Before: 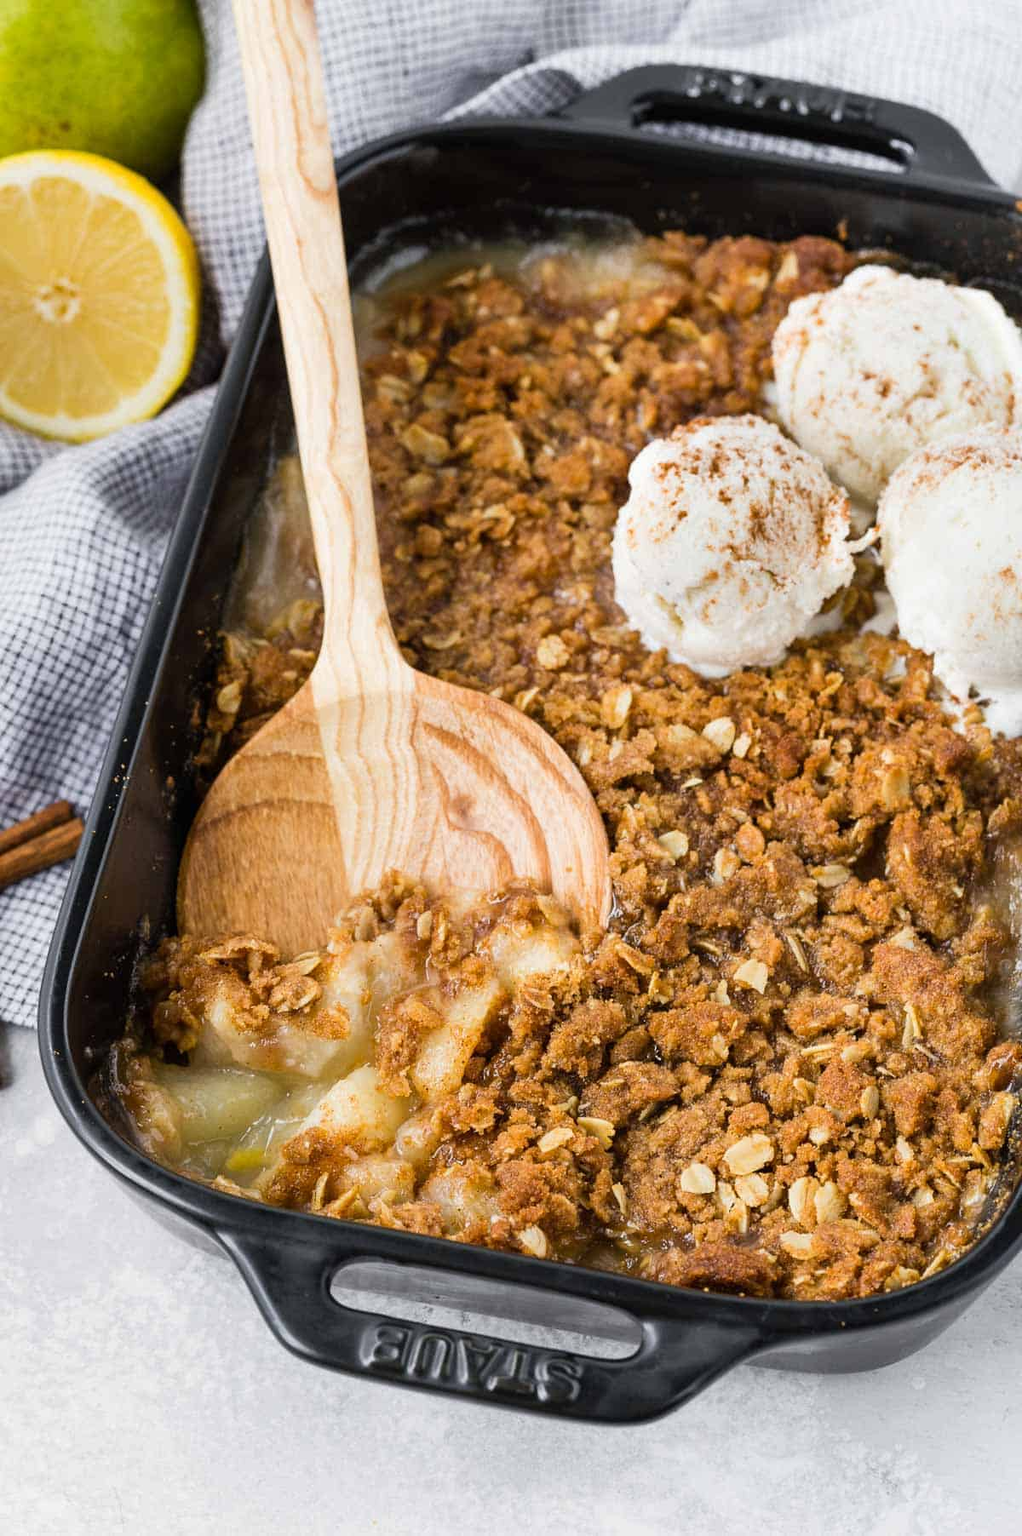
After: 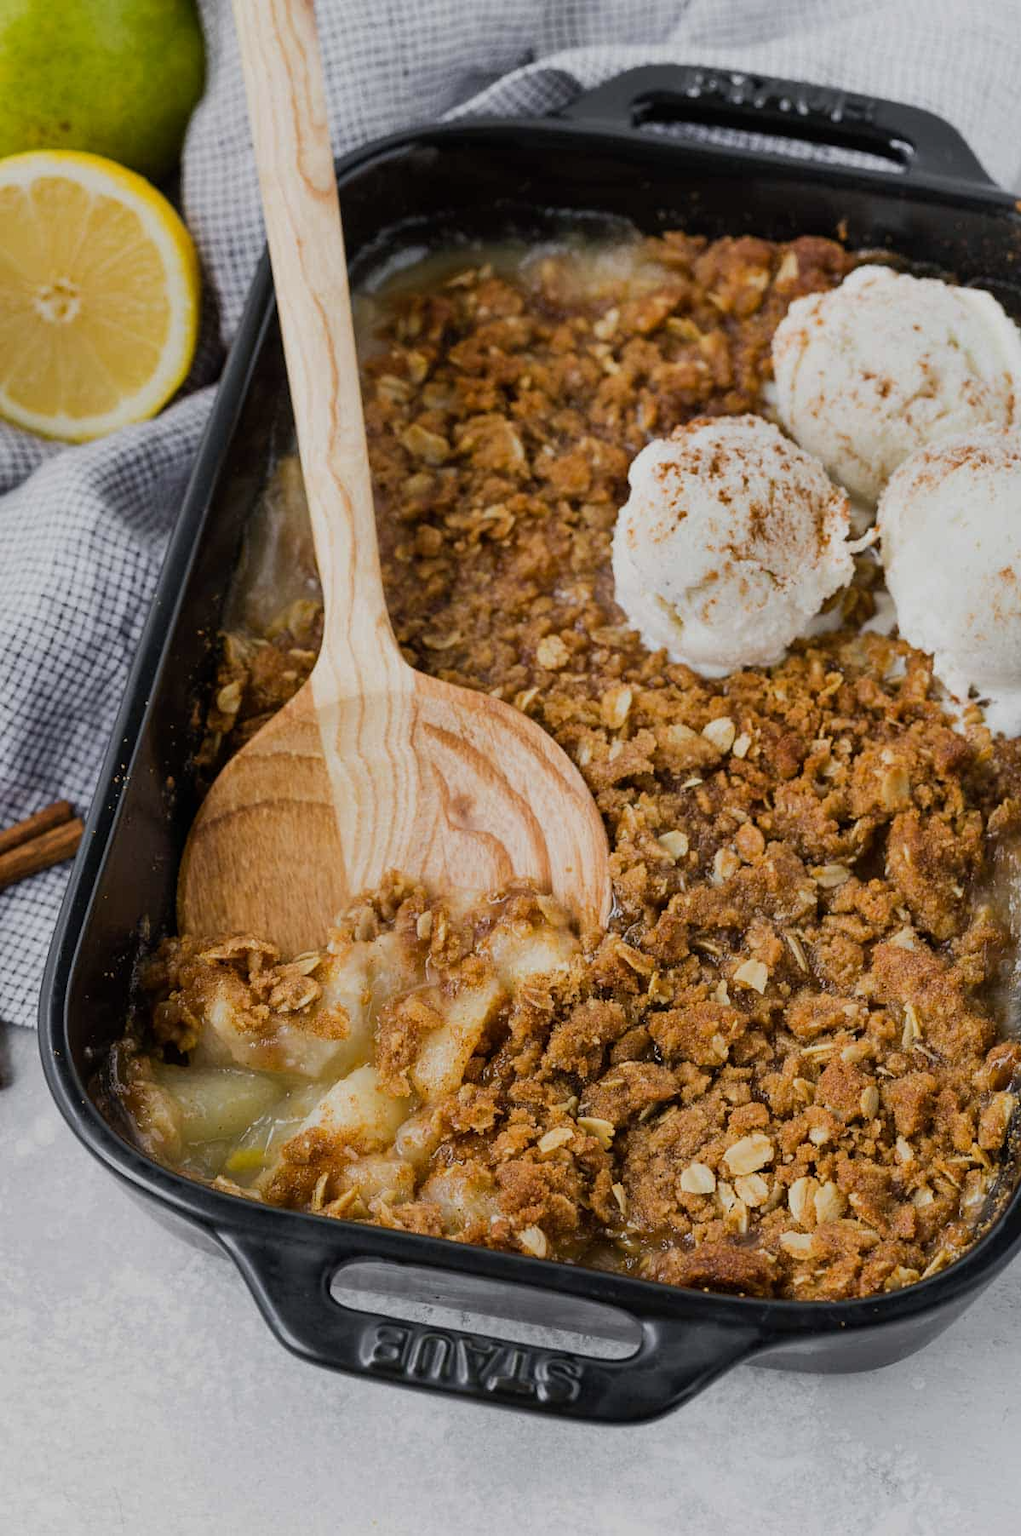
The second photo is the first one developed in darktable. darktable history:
exposure: exposure -0.582 EV, compensate exposure bias true, compensate highlight preservation false
